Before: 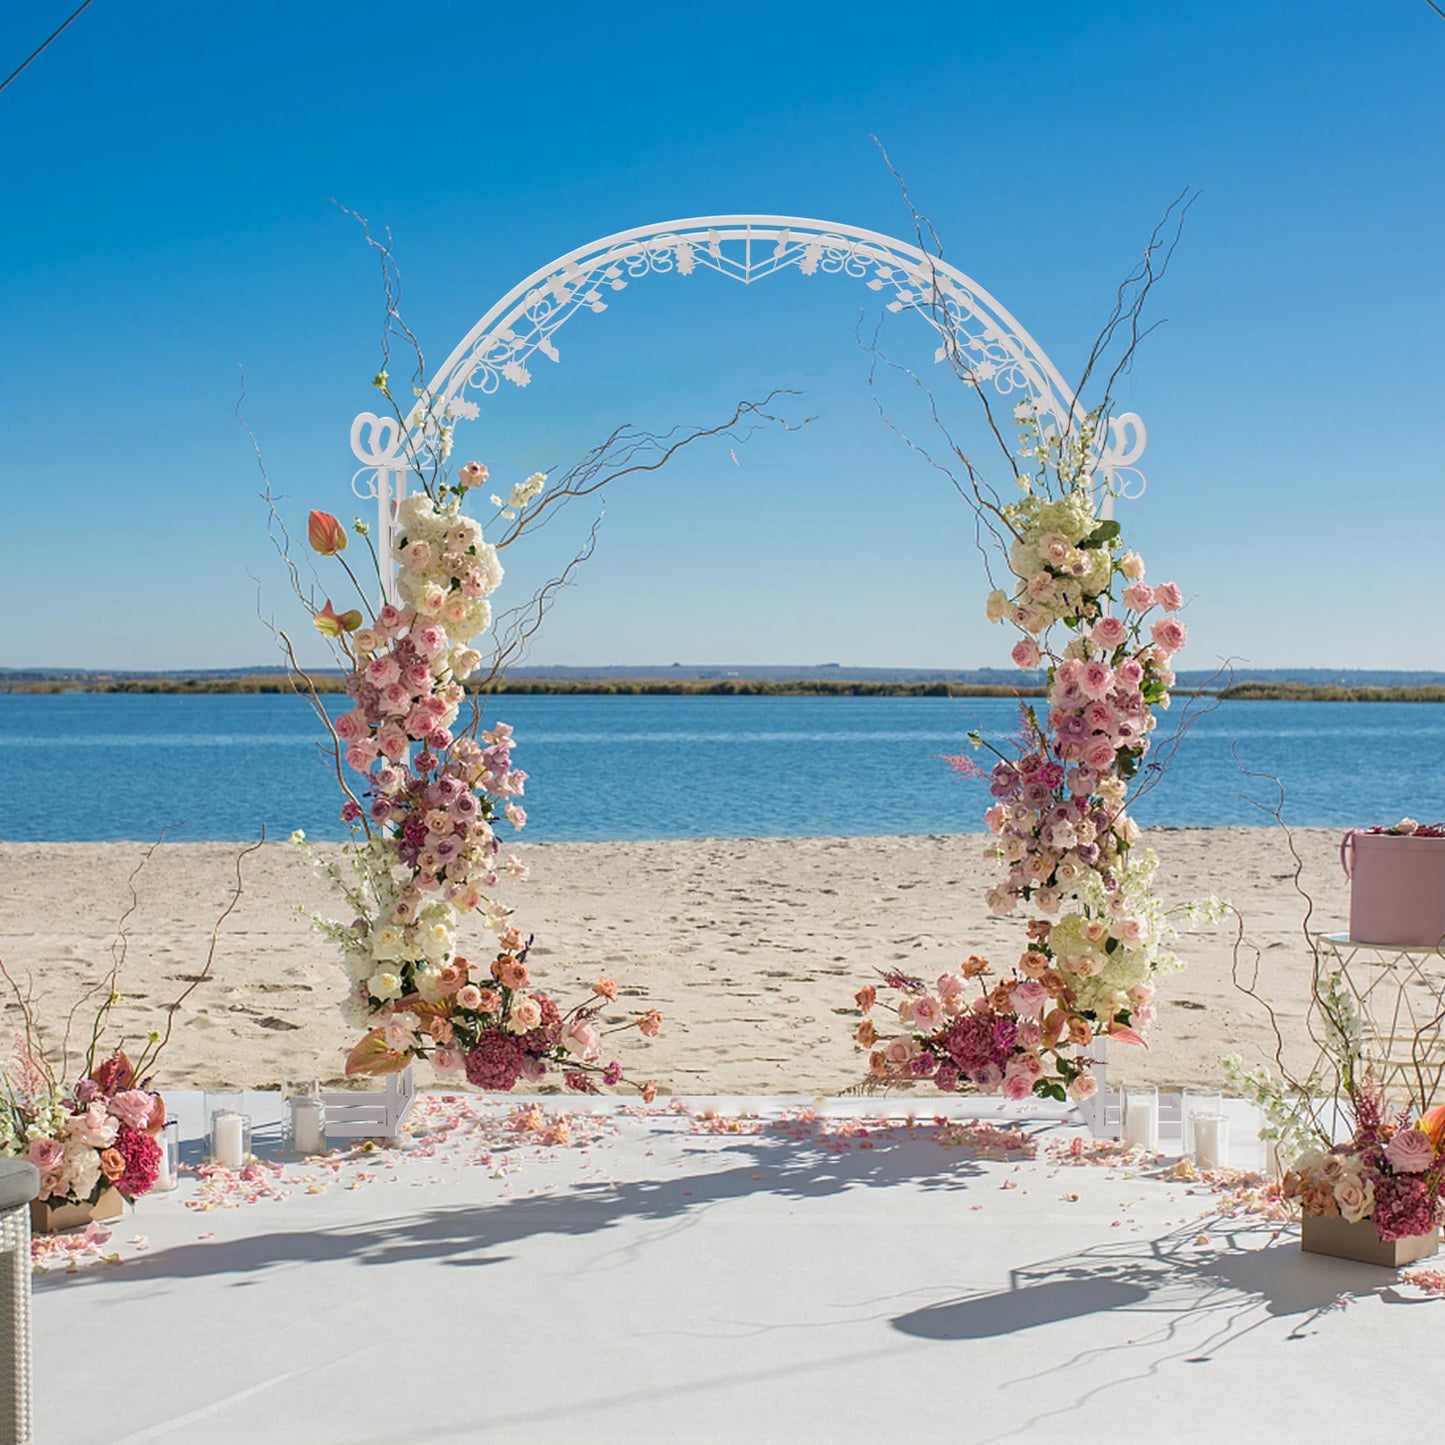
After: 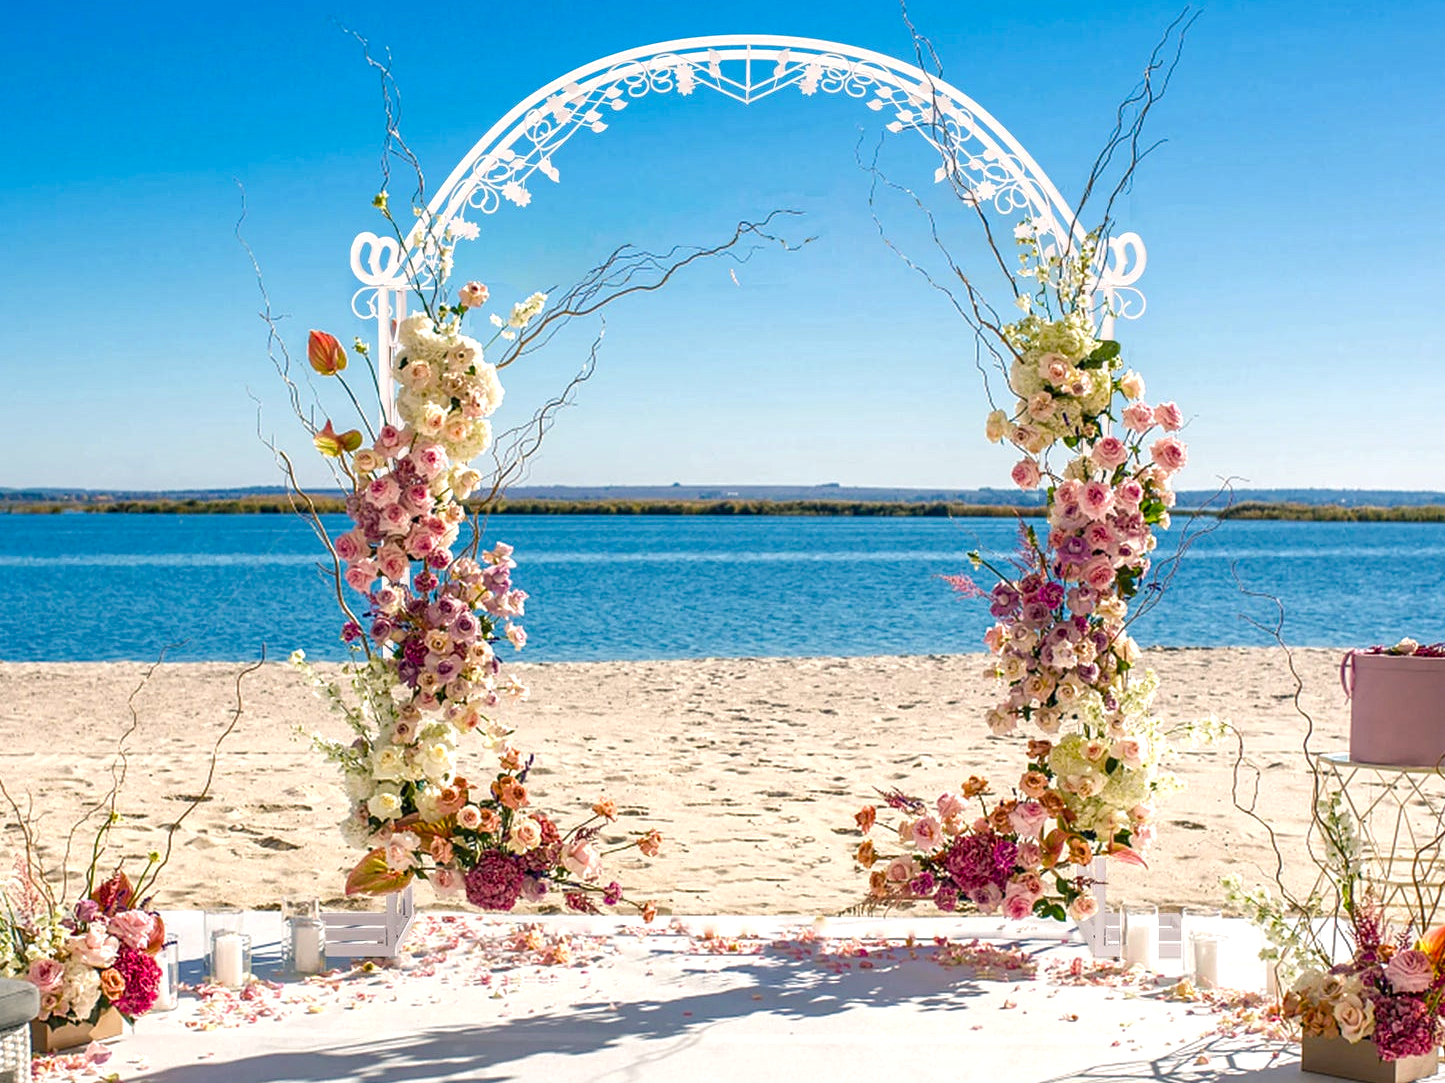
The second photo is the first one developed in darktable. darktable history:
local contrast: on, module defaults
color balance rgb: shadows lift › chroma 4.21%, shadows lift › hue 252.22°, highlights gain › chroma 1.36%, highlights gain › hue 50.24°, perceptual saturation grading › mid-tones 6.33%, perceptual saturation grading › shadows 72.44%, perceptual brilliance grading › highlights 11.59%, contrast 5.05%
crop and rotate: top 12.5%, bottom 12.5%
